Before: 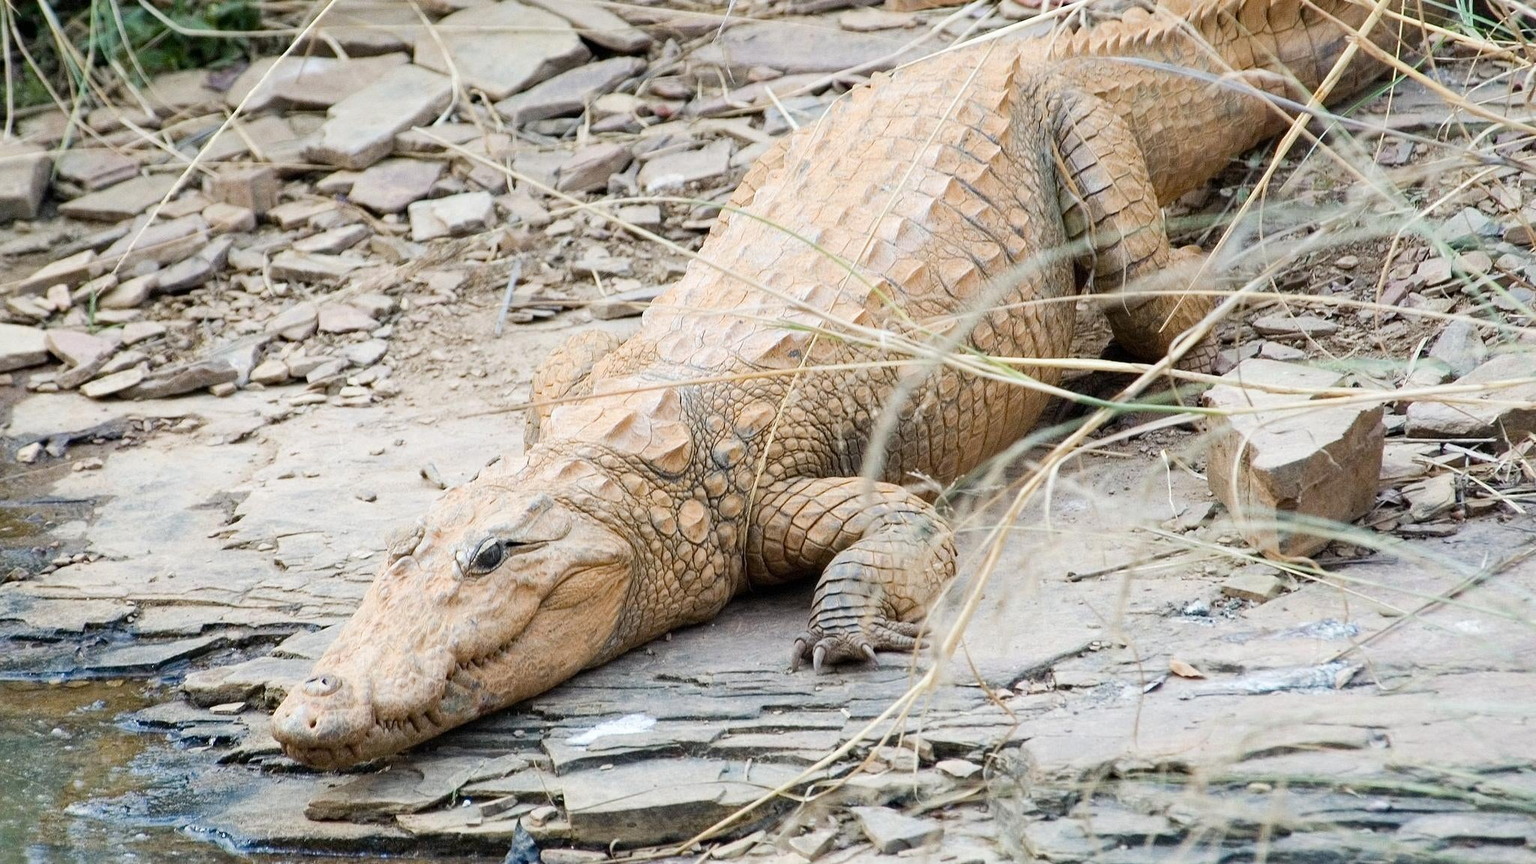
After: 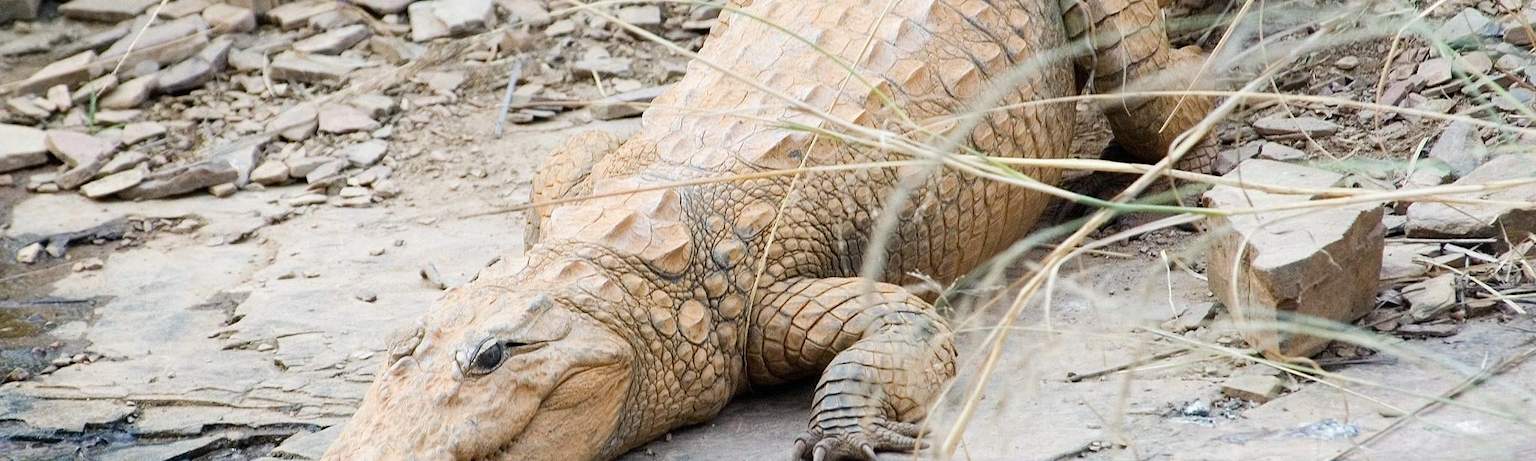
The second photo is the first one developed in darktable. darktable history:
crop and rotate: top 23.184%, bottom 23.32%
